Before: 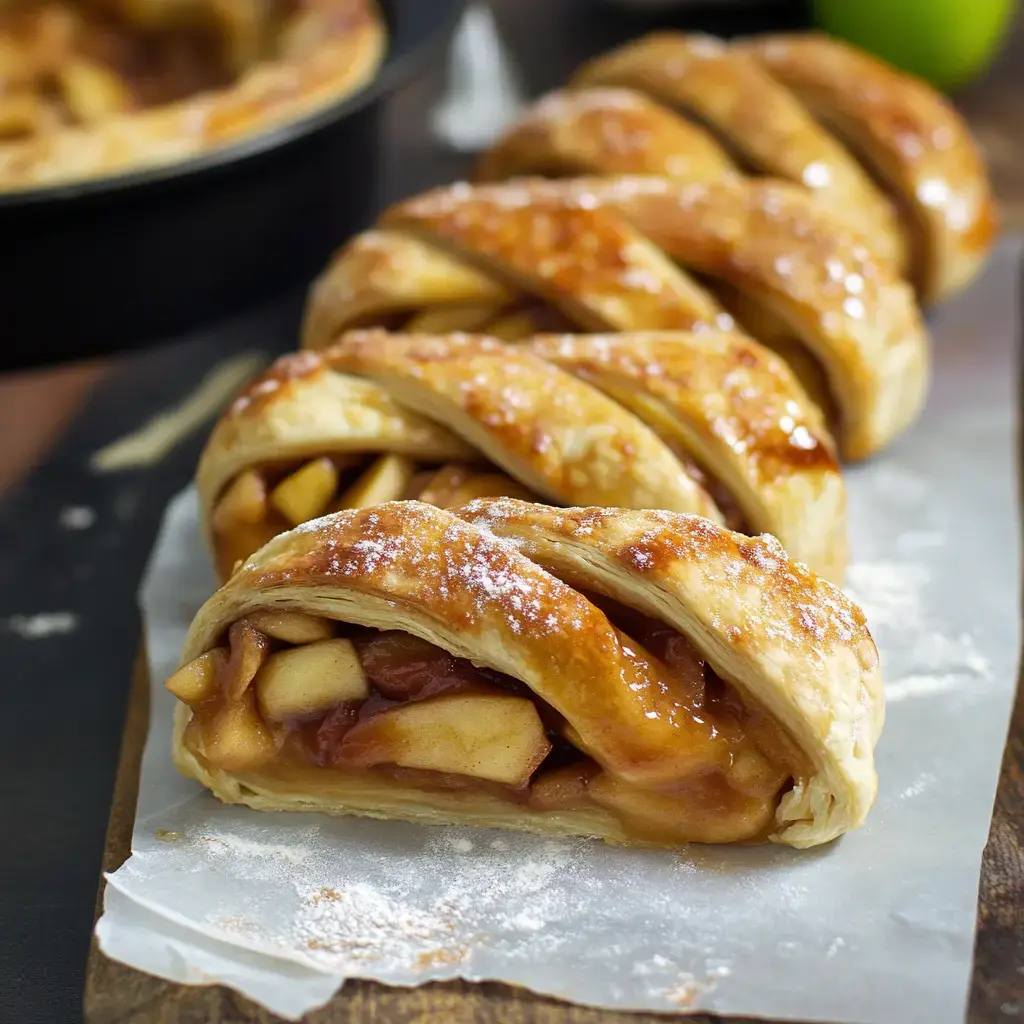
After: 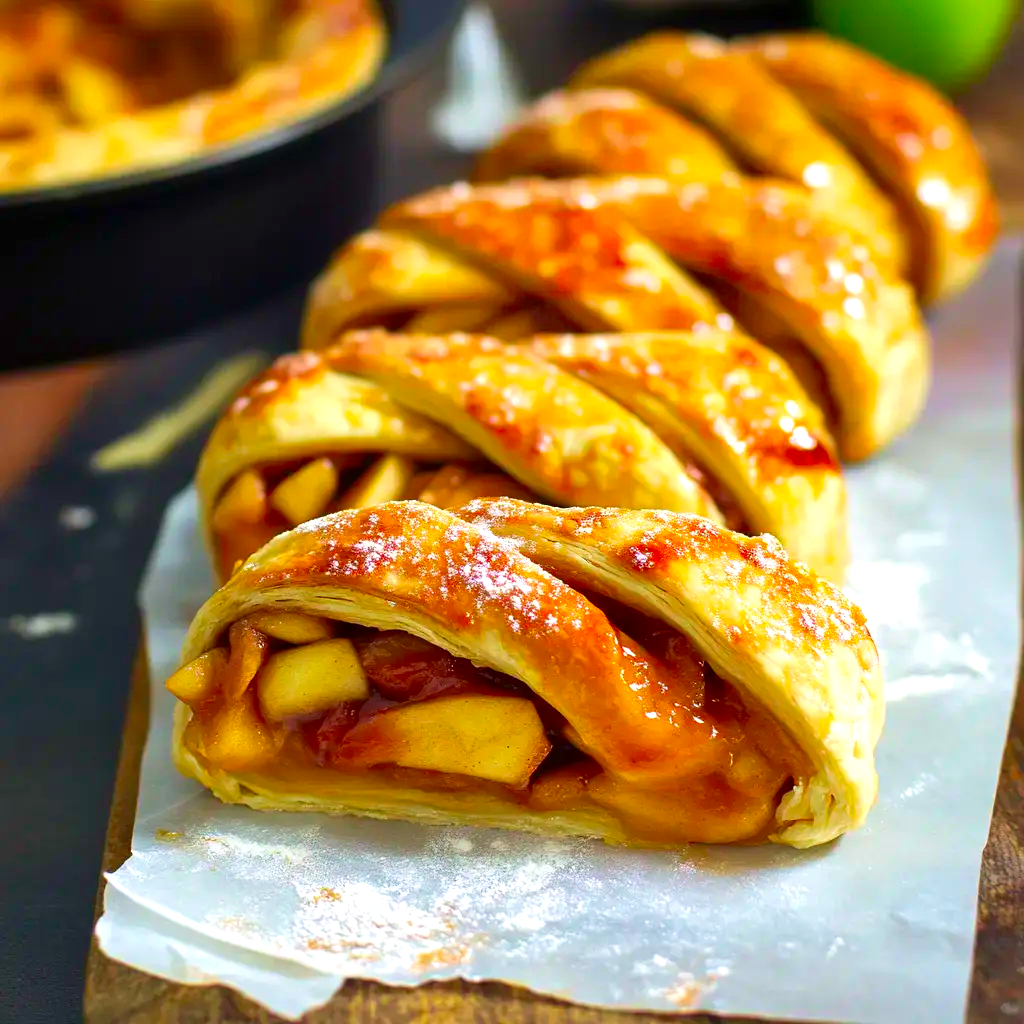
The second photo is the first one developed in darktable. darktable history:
exposure: exposure 0.379 EV, compensate exposure bias true, compensate highlight preservation false
color correction: highlights b* -0.023, saturation 1.81
velvia: on, module defaults
